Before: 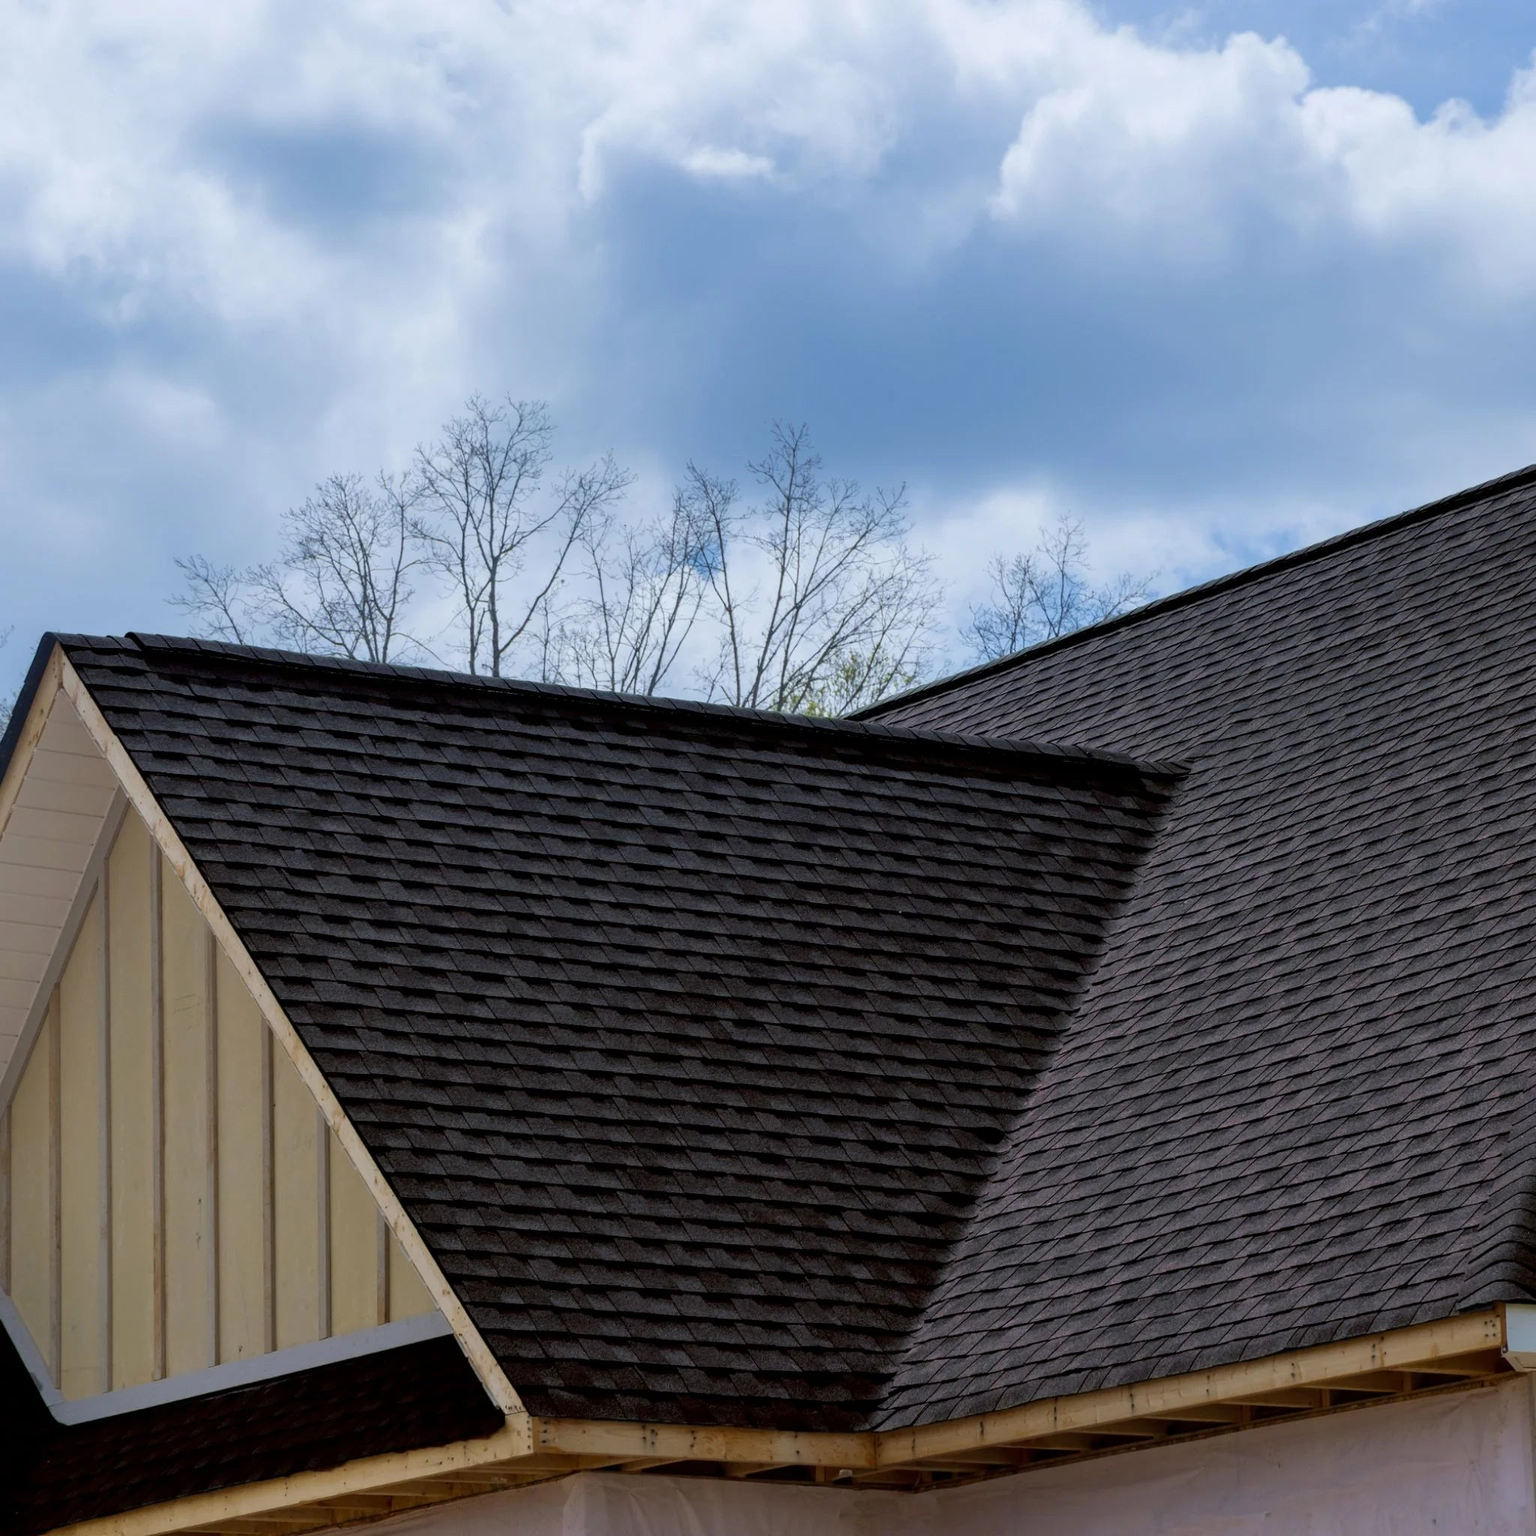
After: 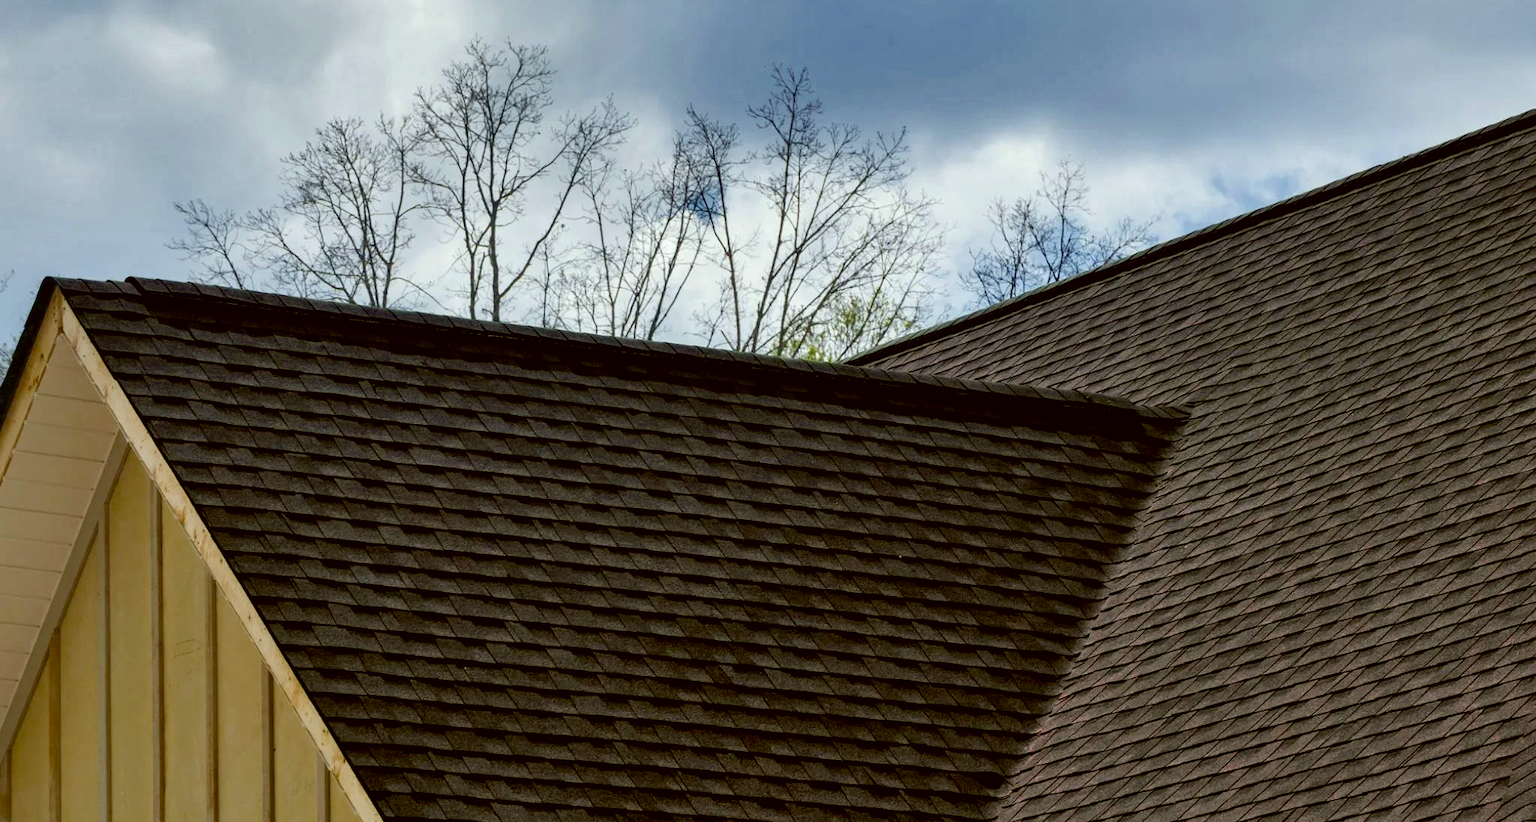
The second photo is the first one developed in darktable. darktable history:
shadows and highlights: shadows 33.08, highlights -46.59, compress 49.68%, highlights color adjustment 0.087%, soften with gaussian
crop and rotate: top 23.157%, bottom 23.302%
color correction: highlights a* -1.49, highlights b* 10.16, shadows a* 0.775, shadows b* 18.86
color balance rgb: perceptual saturation grading › global saturation 20%, perceptual saturation grading › highlights -25.452%, perceptual saturation grading › shadows 49.877%, global vibrance 9.692%, contrast 14.966%, saturation formula JzAzBz (2021)
